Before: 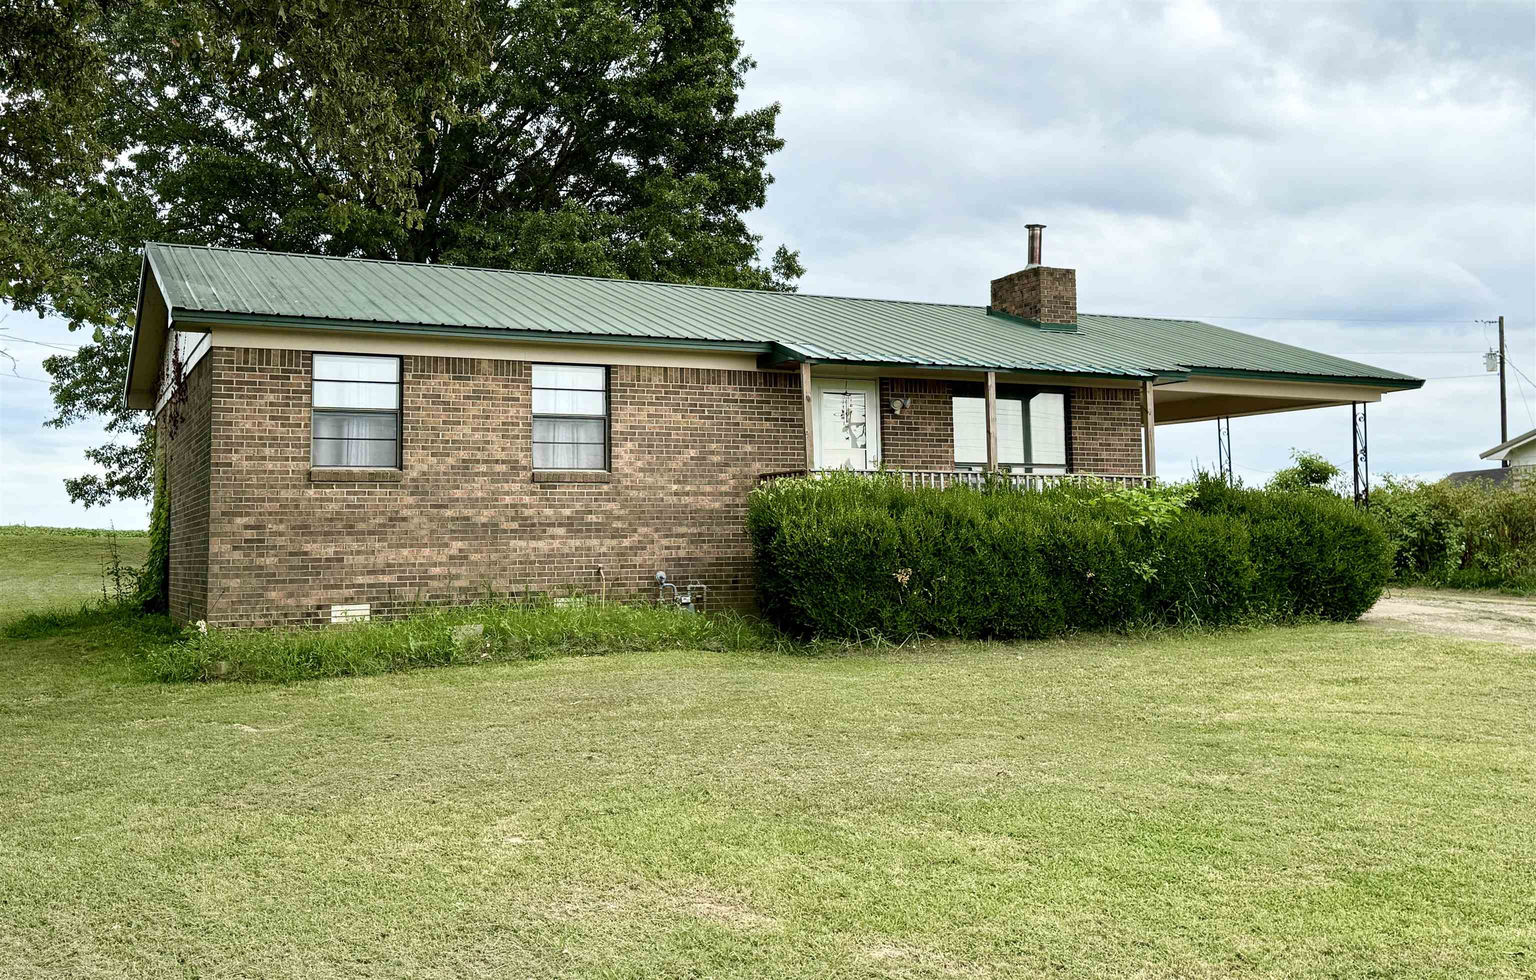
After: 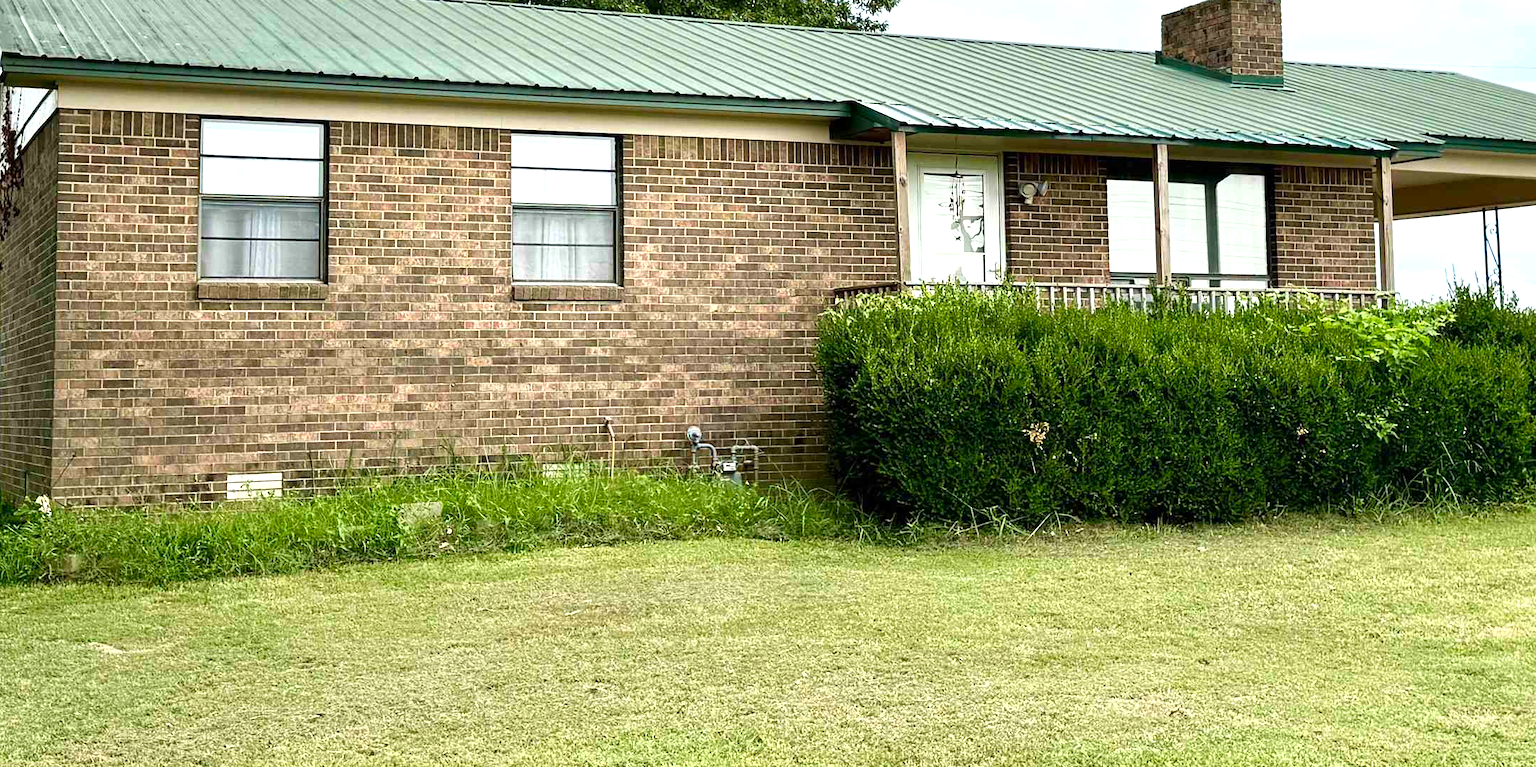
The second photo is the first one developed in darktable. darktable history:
crop: left 11.136%, top 27.591%, right 18.232%, bottom 17.048%
exposure: exposure 0.496 EV, compensate highlight preservation false
